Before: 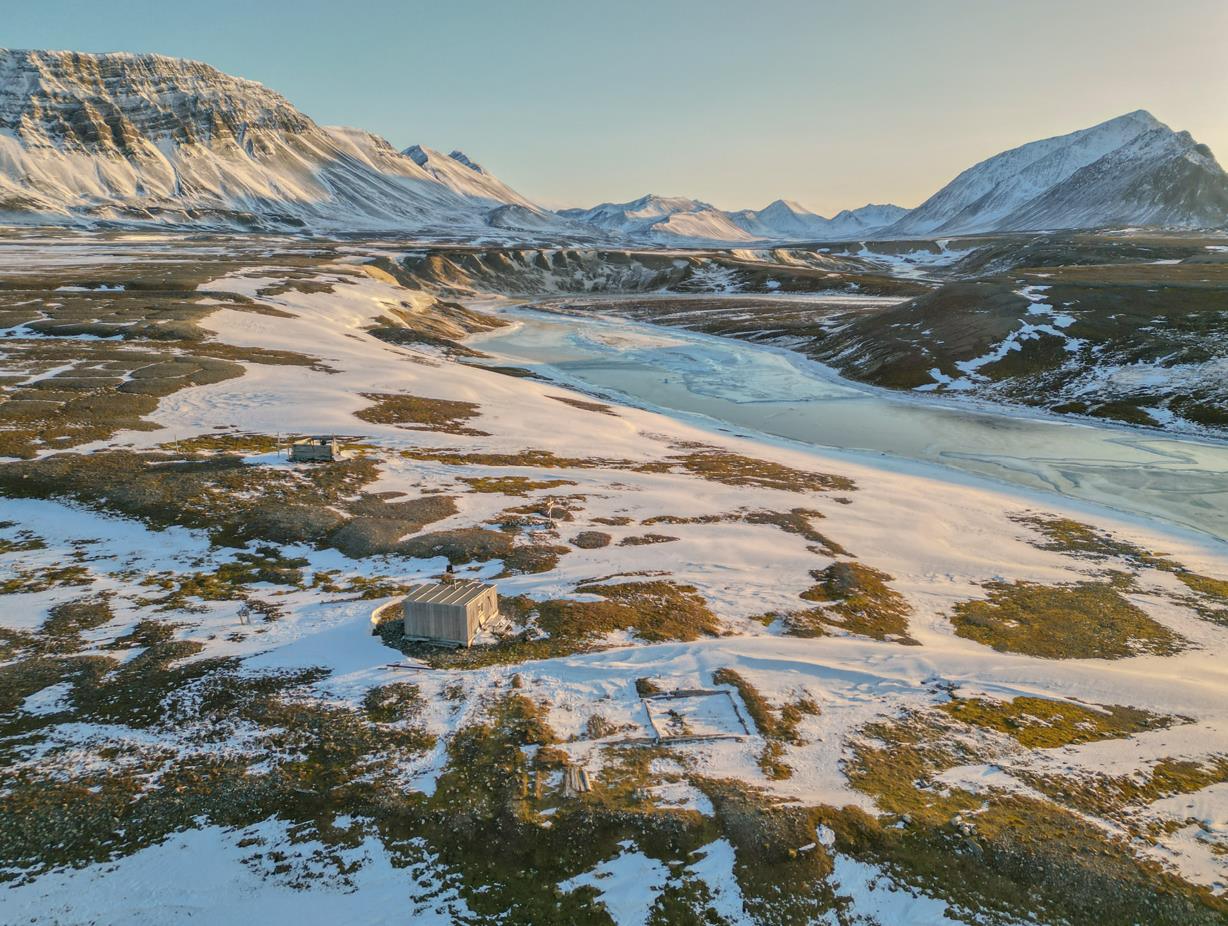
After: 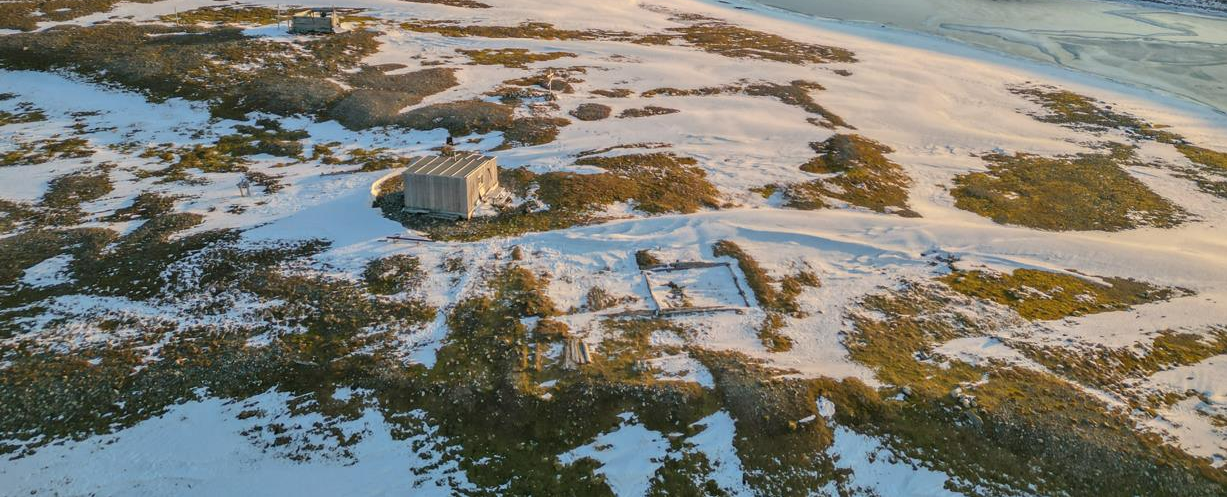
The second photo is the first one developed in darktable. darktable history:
crop and rotate: top 46.237%
vignetting: fall-off start 100%, brightness -0.282, width/height ratio 1.31
white balance: emerald 1
